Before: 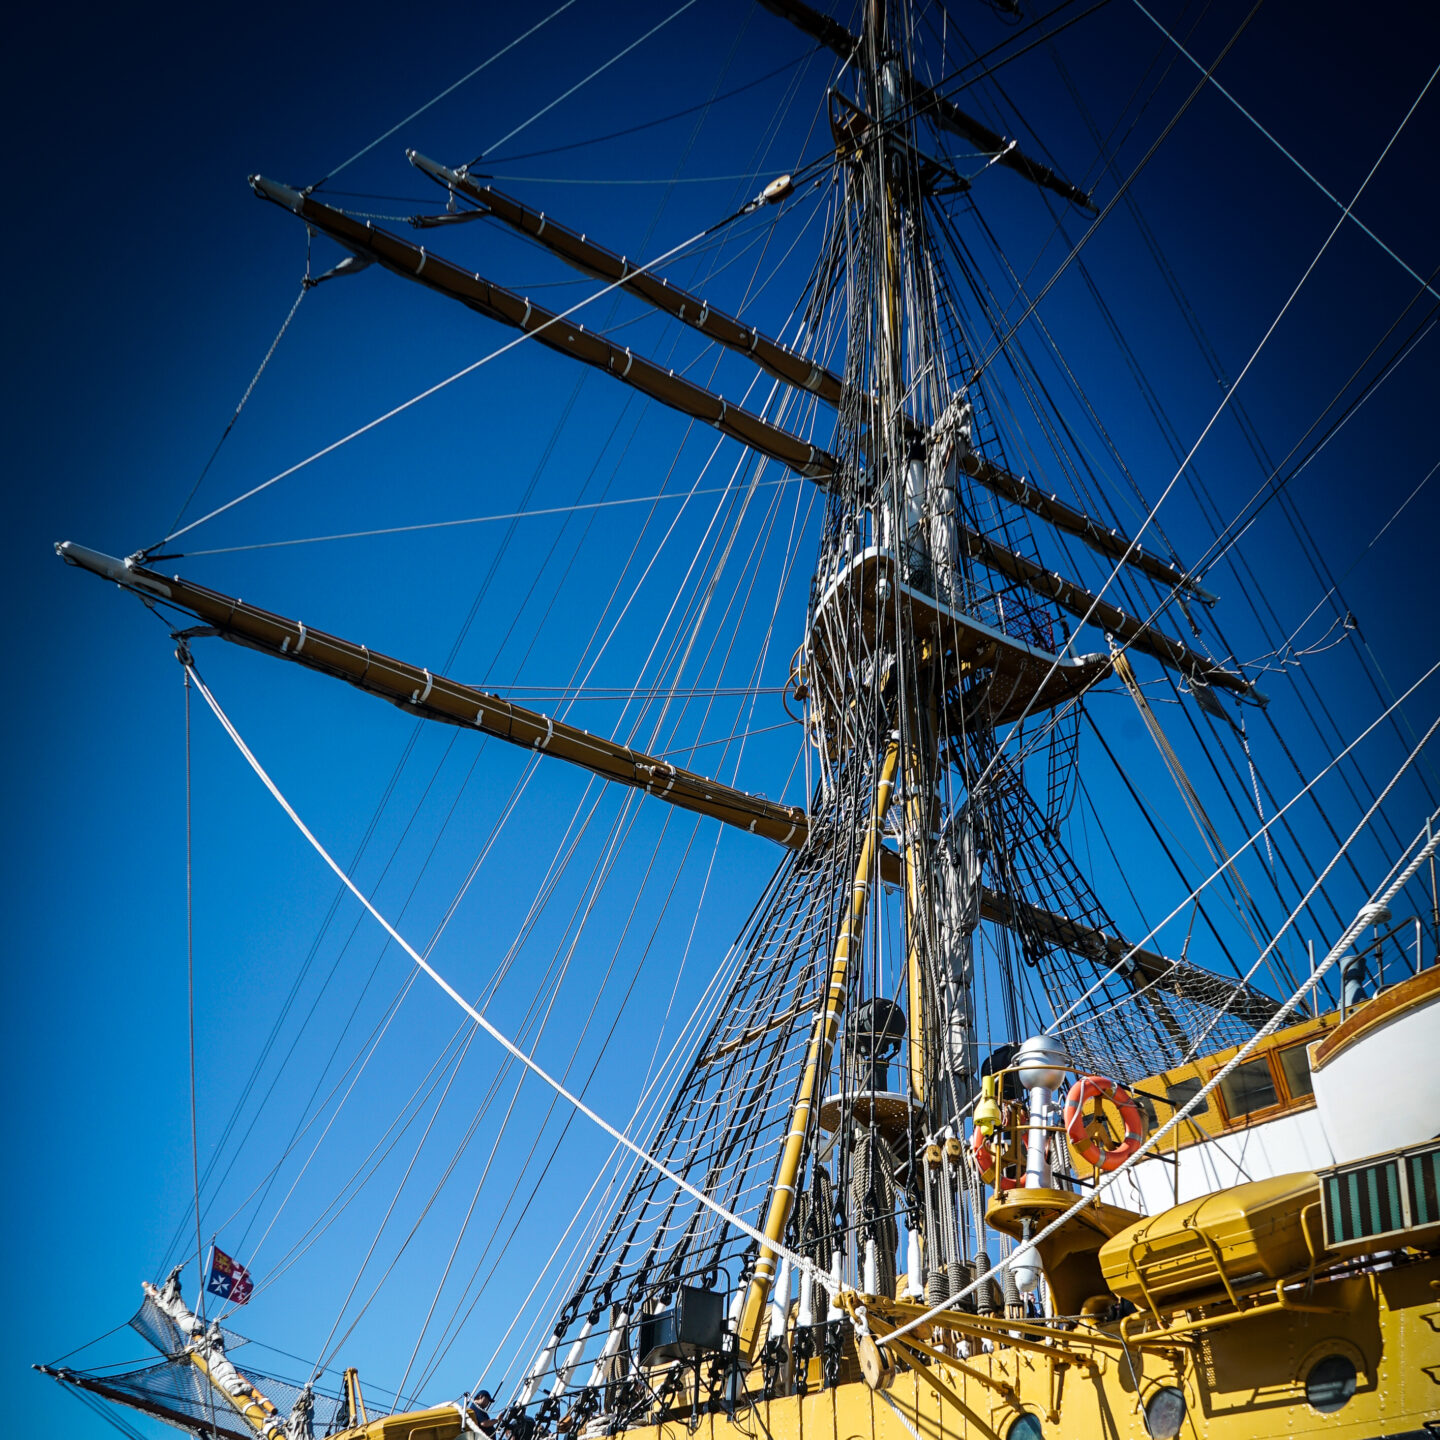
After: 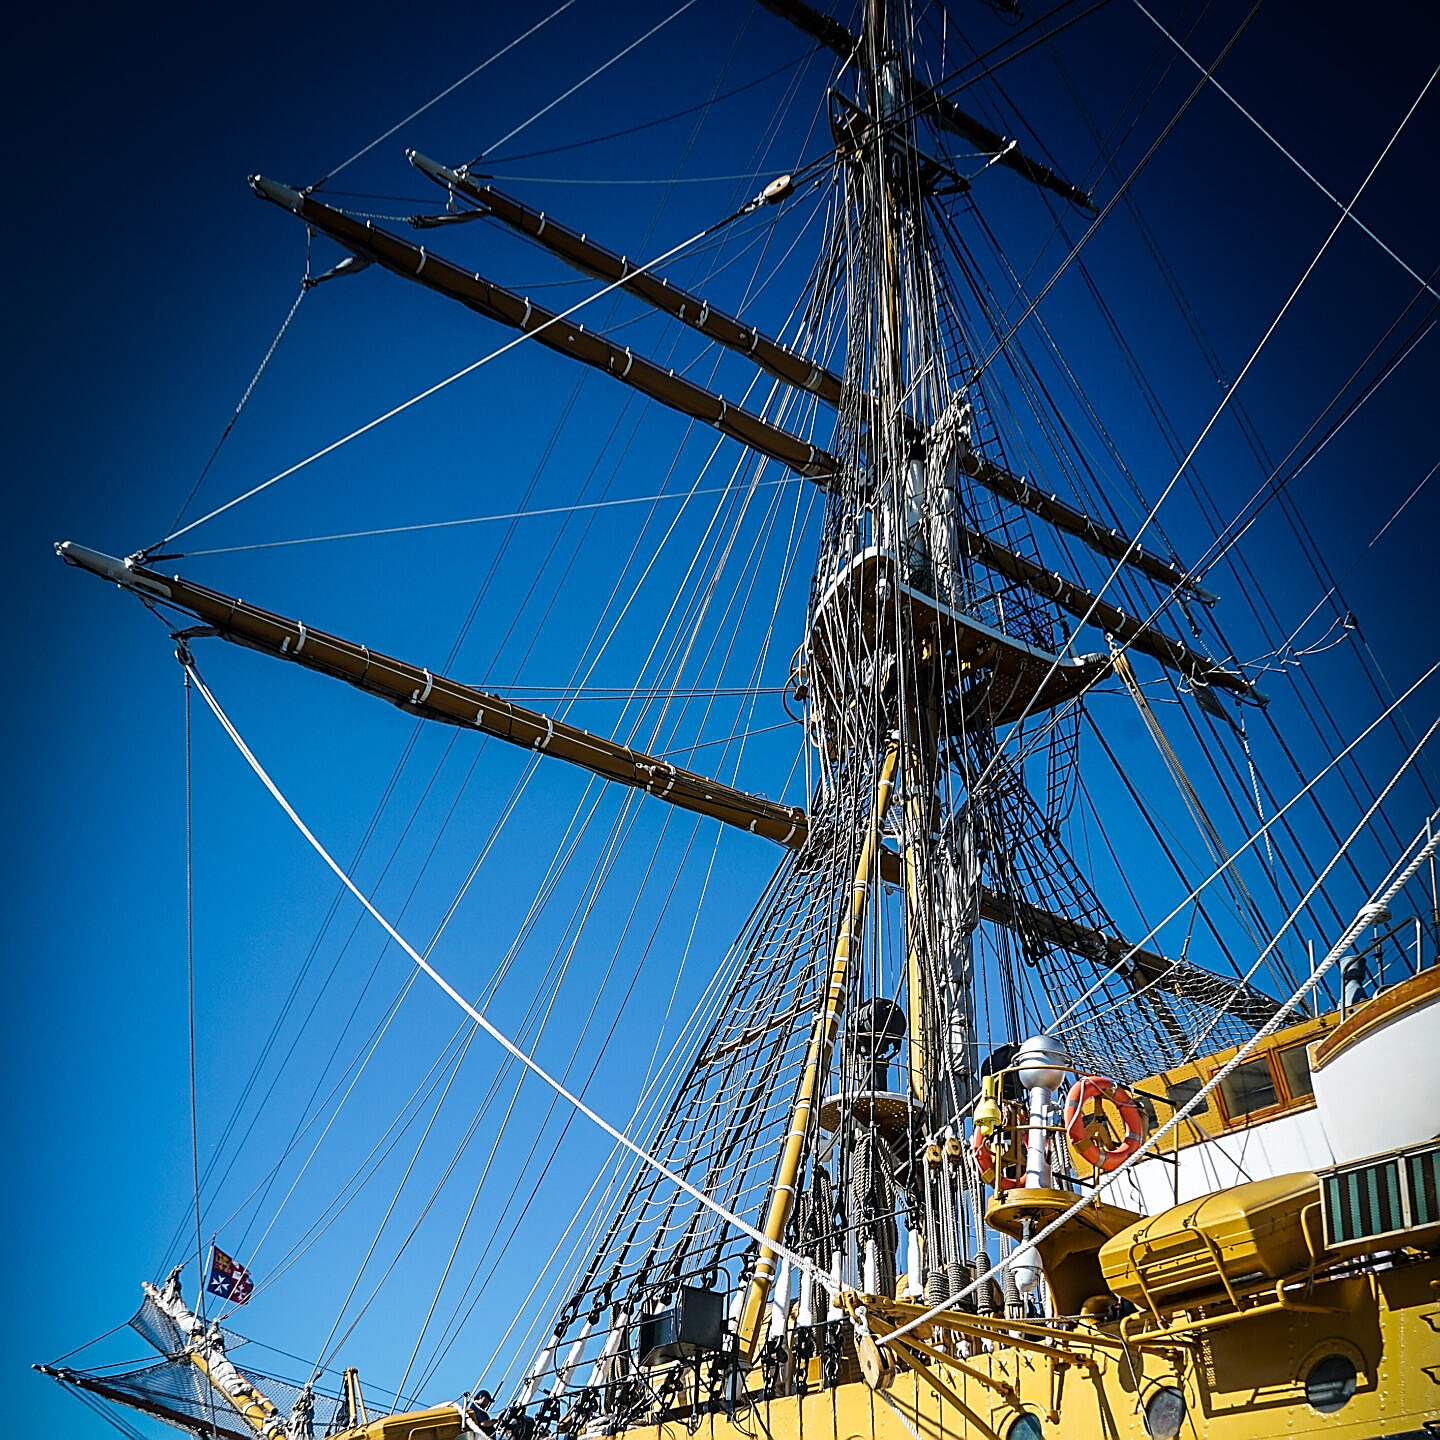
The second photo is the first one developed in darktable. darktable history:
sharpen: radius 1.397, amount 1.261, threshold 0.672
